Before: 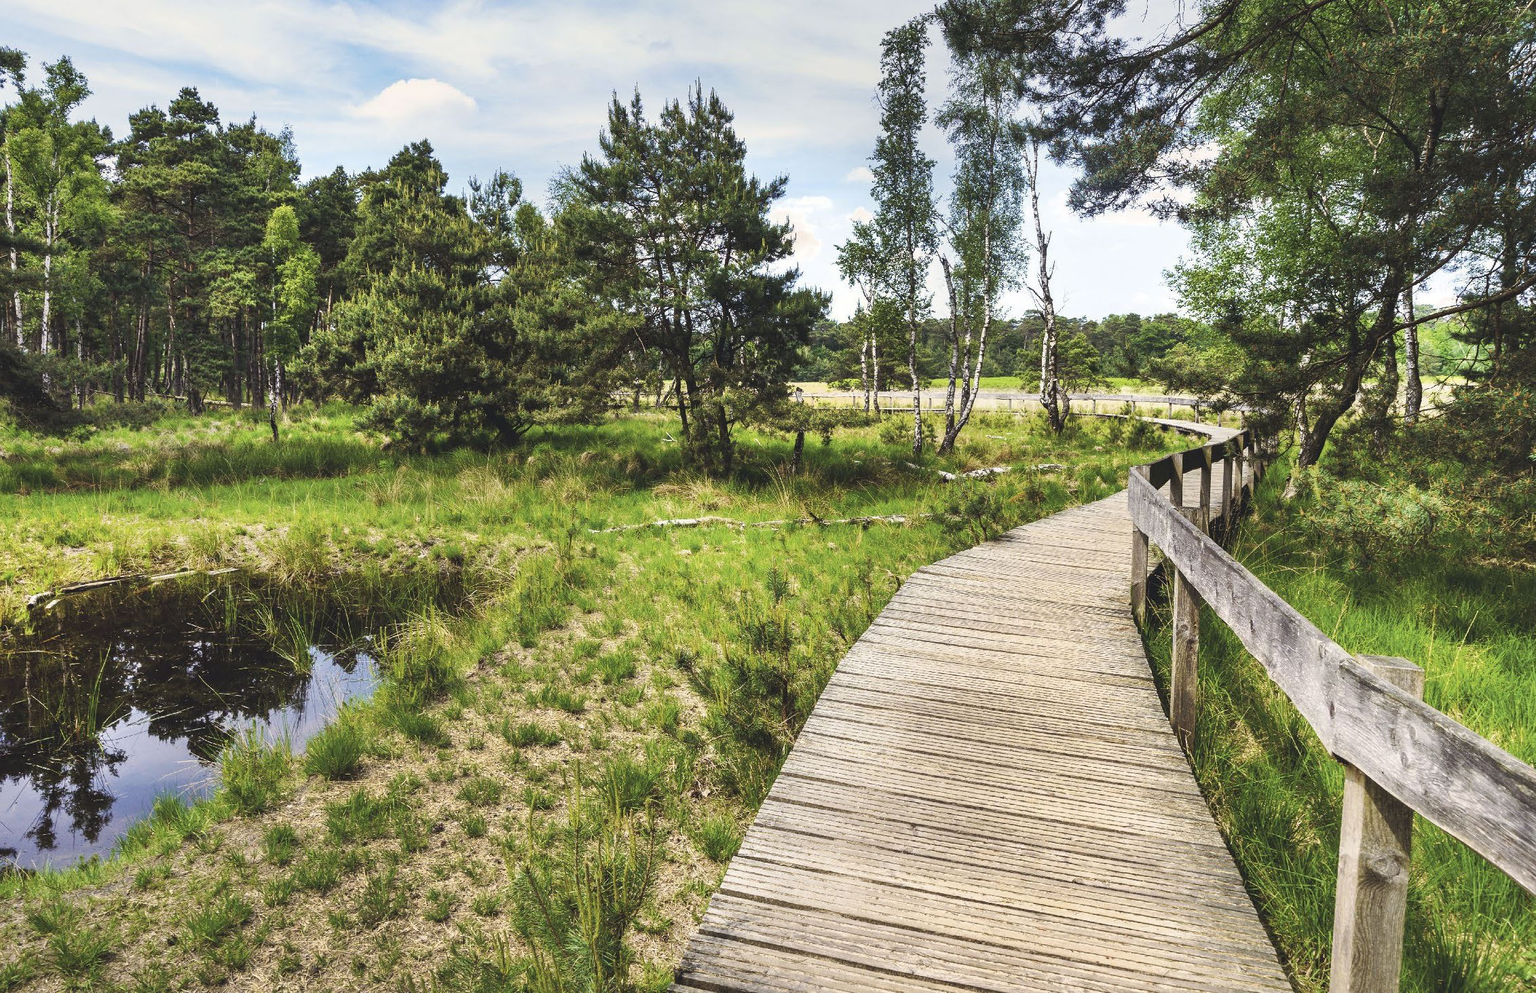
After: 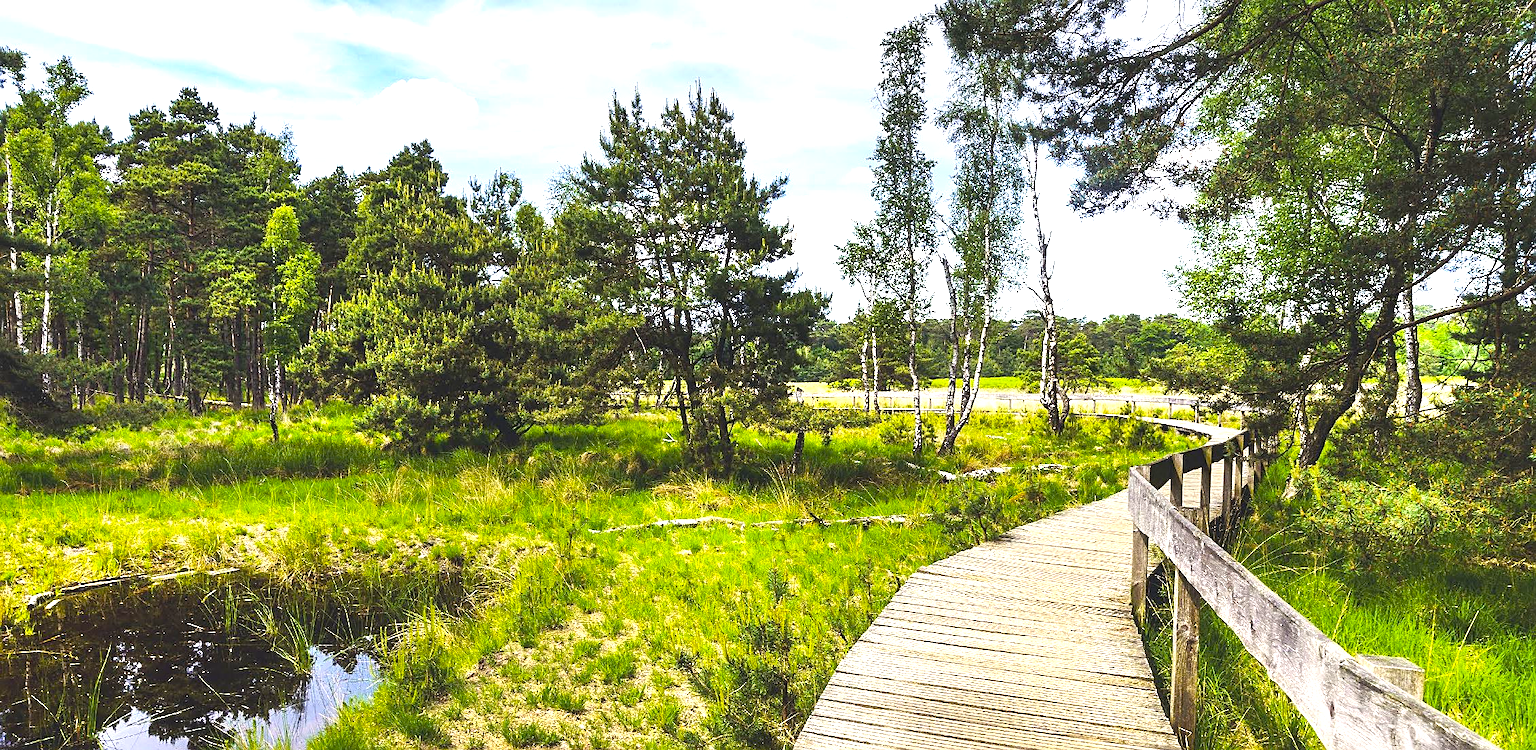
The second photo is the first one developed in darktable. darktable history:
crop: bottom 24.445%
color balance rgb: perceptual saturation grading › global saturation 43.056%, perceptual brilliance grading › global brilliance 17.414%, global vibrance 19.465%
sharpen: on, module defaults
